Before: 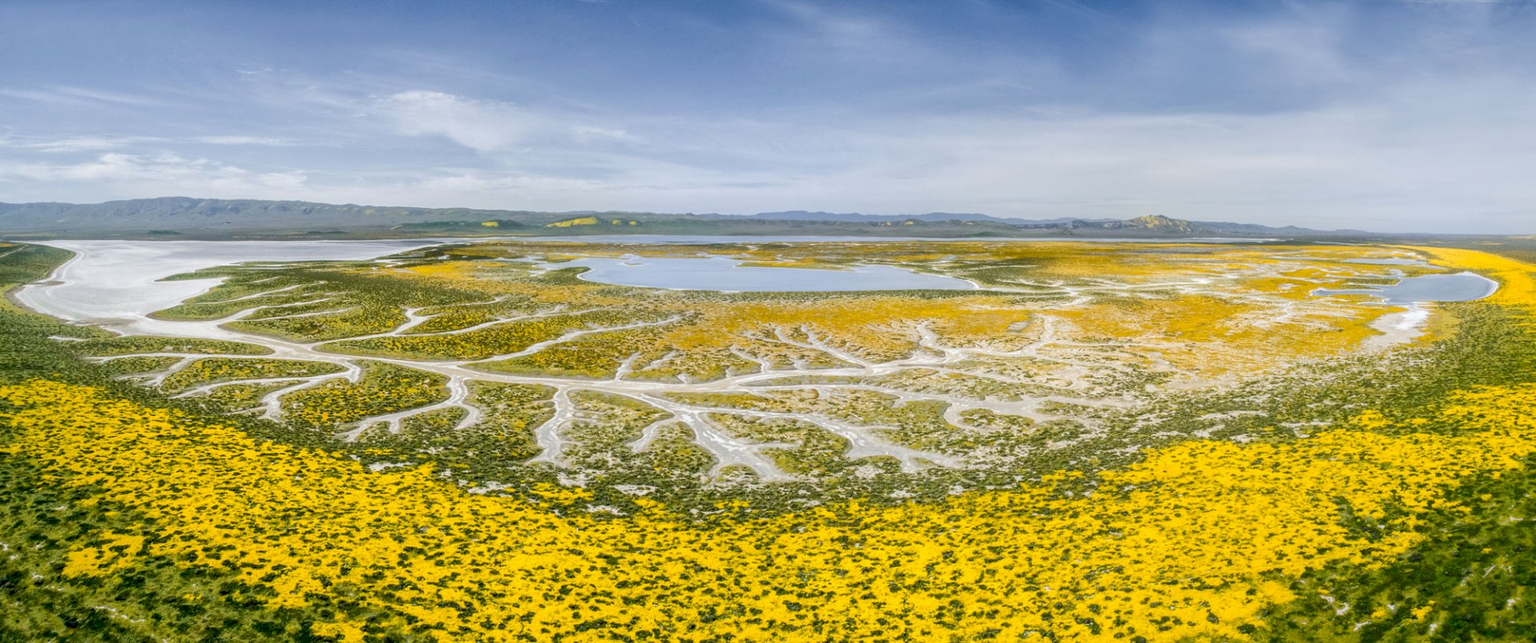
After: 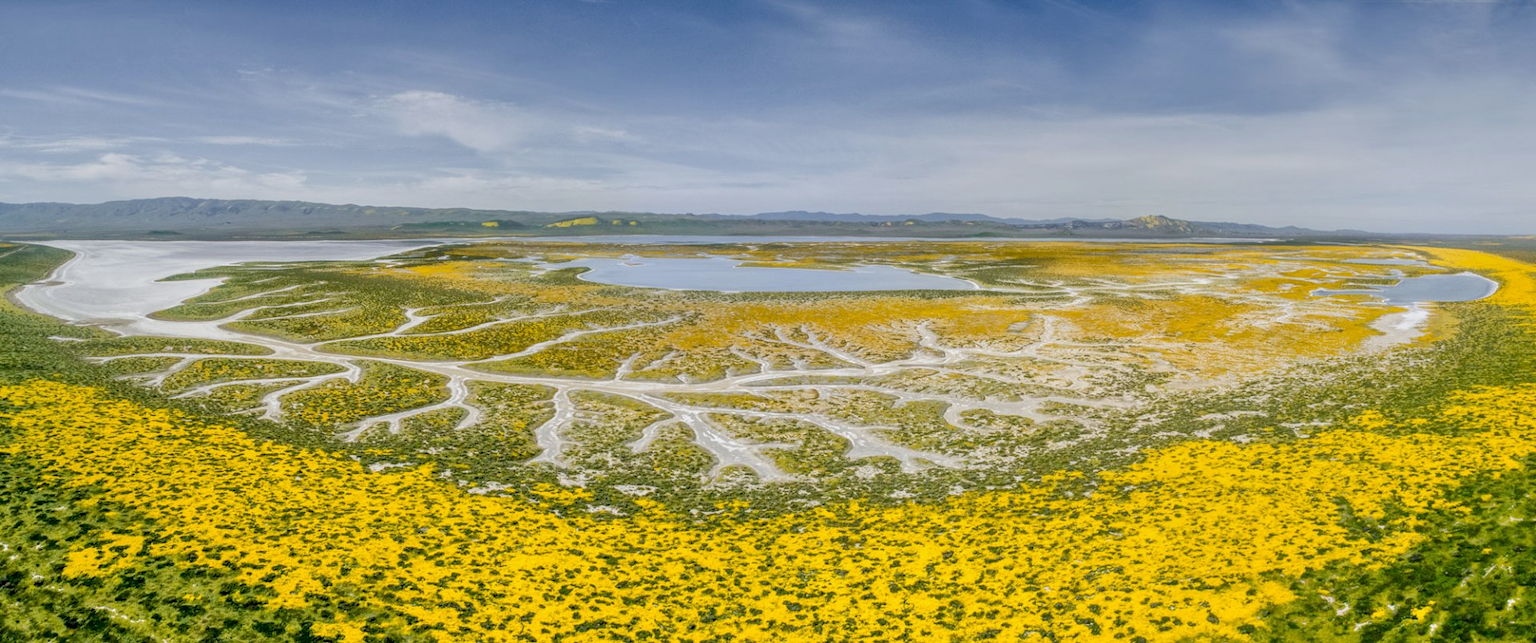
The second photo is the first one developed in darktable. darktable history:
tone equalizer: -8 EV 0.001 EV, -7 EV -0.004 EV, -6 EV 0.009 EV, -5 EV 0.032 EV, -4 EV 0.276 EV, -3 EV 0.644 EV, -2 EV 0.584 EV, -1 EV 0.187 EV, +0 EV 0.024 EV
graduated density: on, module defaults
